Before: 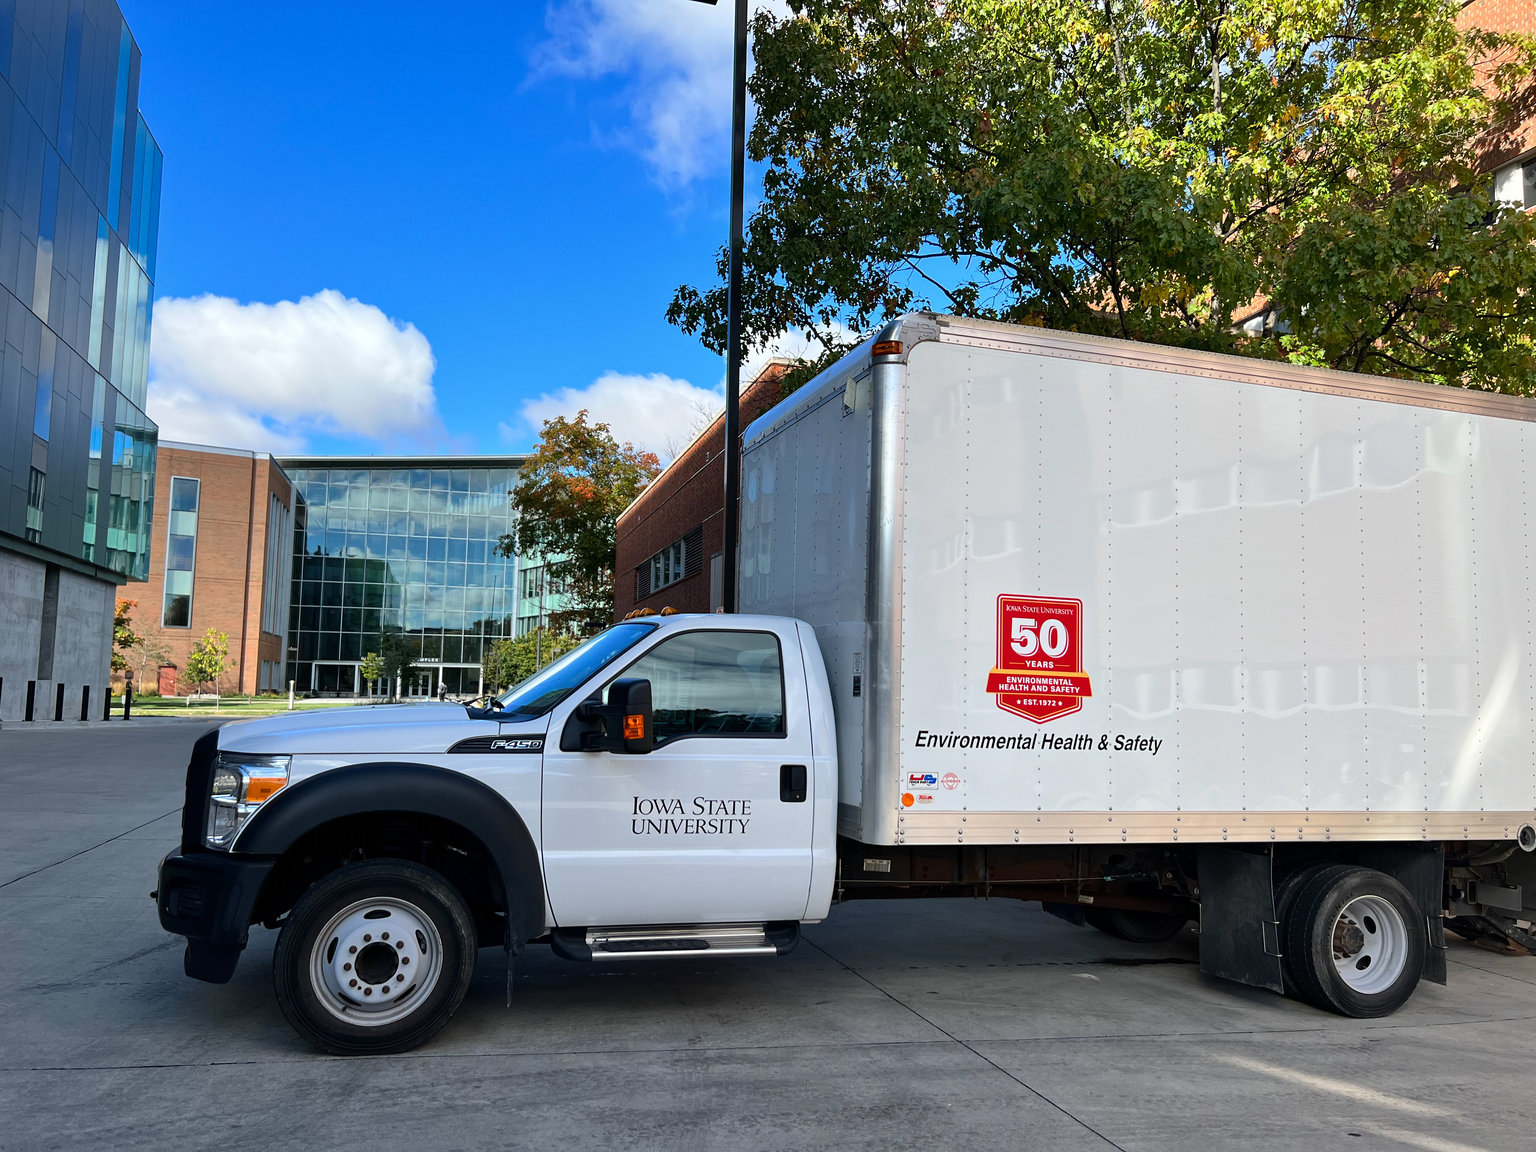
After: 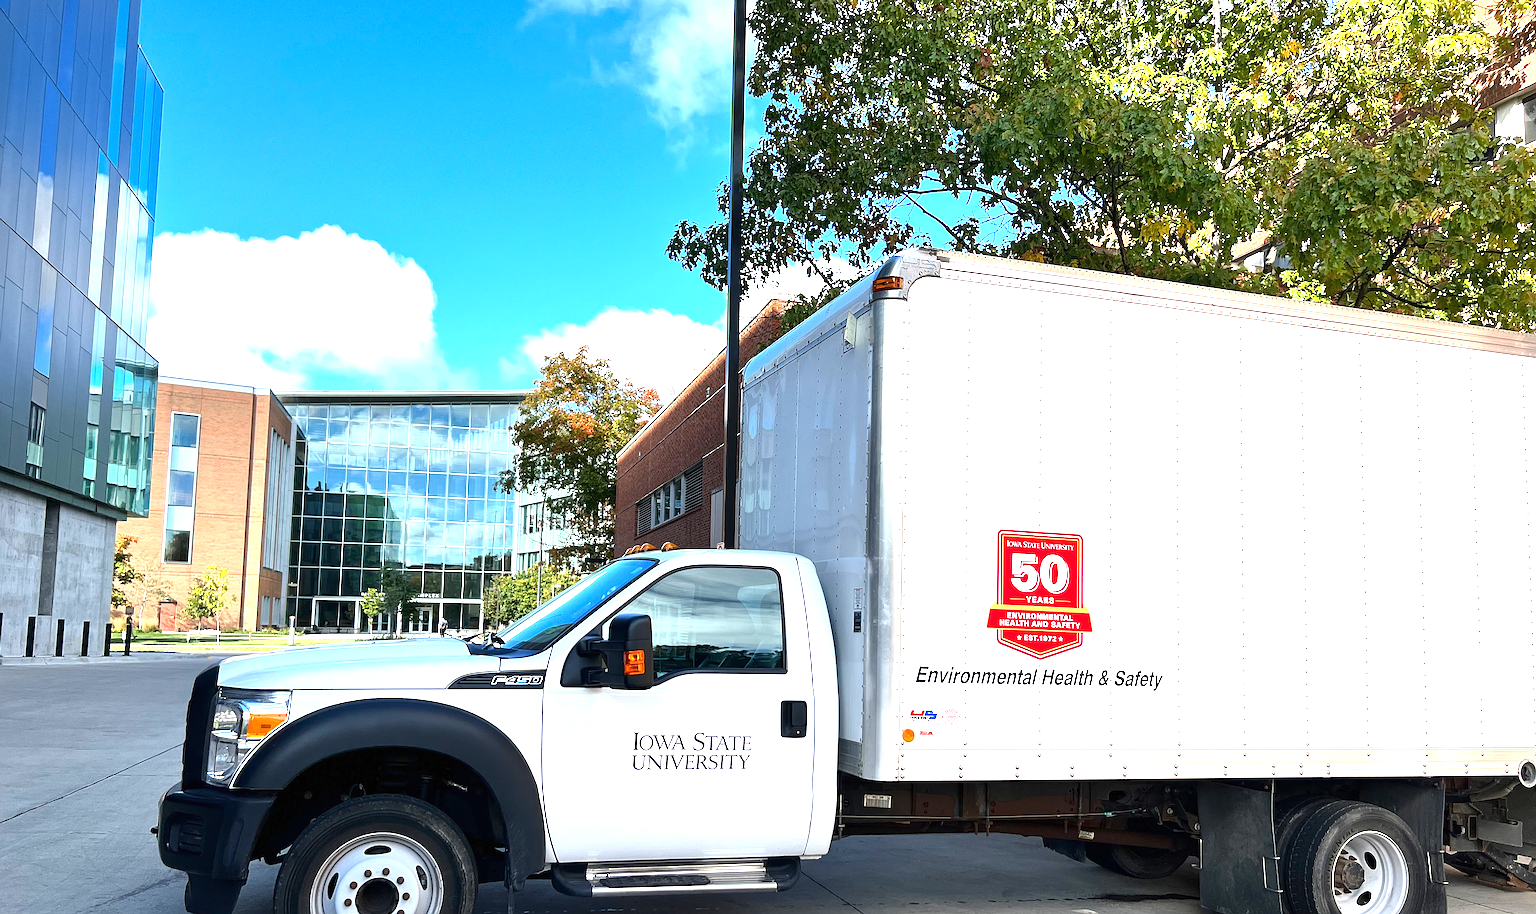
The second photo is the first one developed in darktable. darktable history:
sharpen: on, module defaults
crop and rotate: top 5.656%, bottom 14.942%
exposure: black level correction 0, exposure 1.386 EV, compensate exposure bias true, compensate highlight preservation false
